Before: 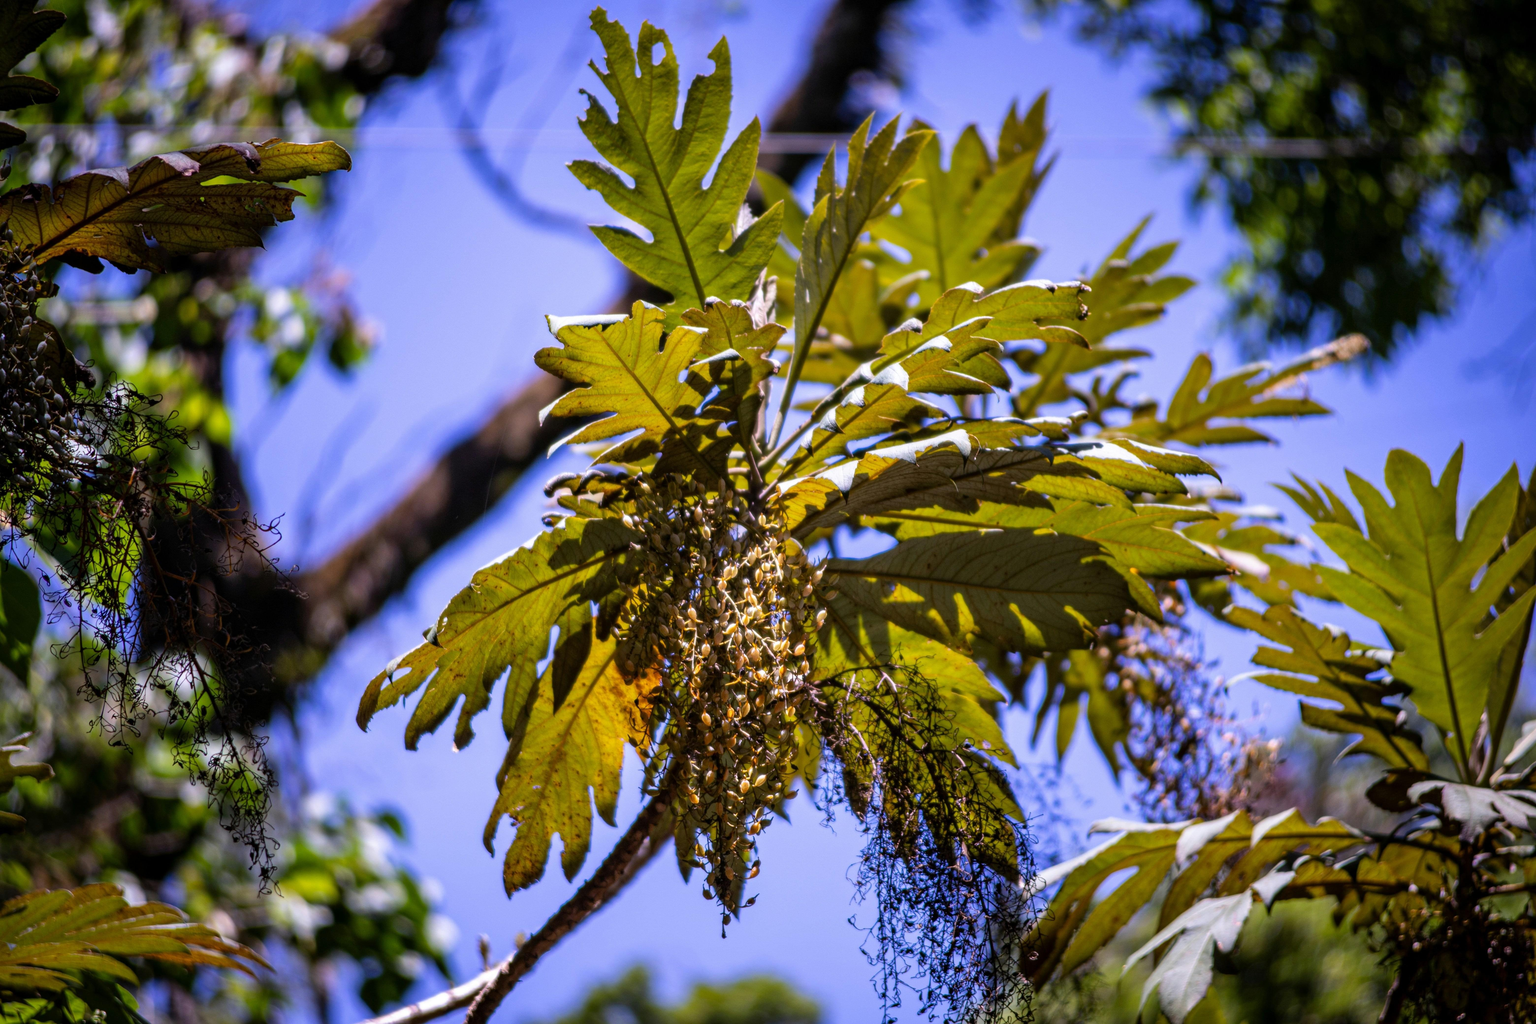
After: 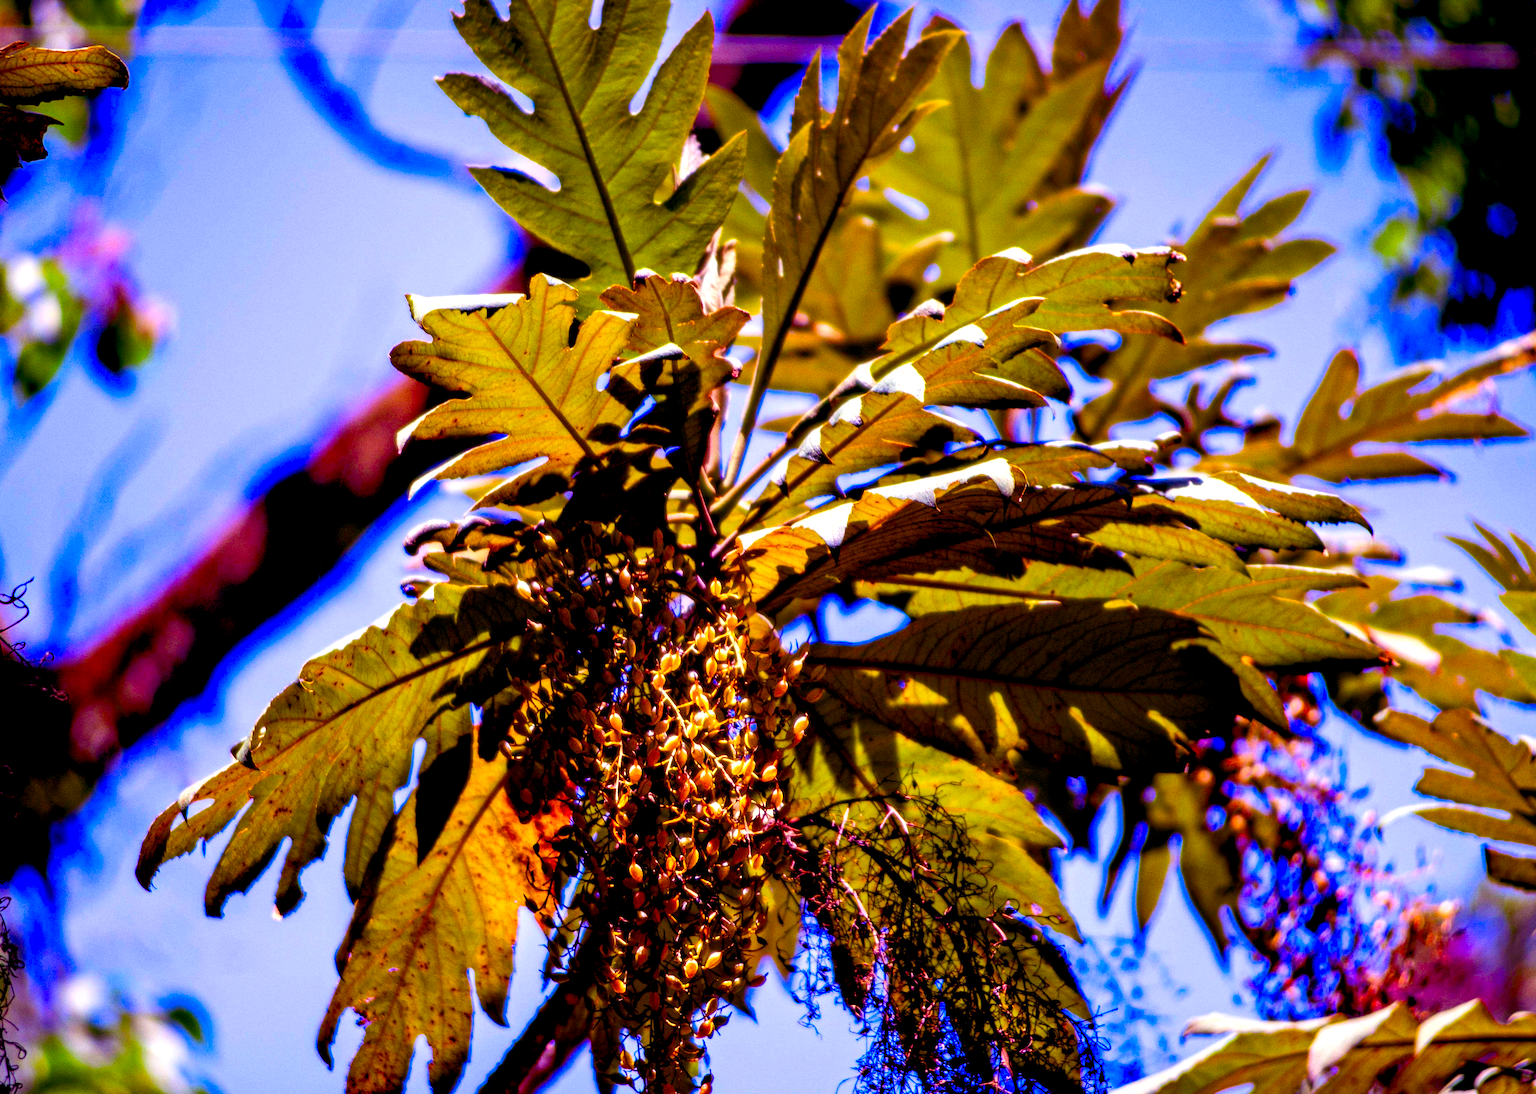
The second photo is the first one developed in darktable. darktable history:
base curve: preserve colors none
color balance rgb: shadows lift › luminance -21.66%, shadows lift › chroma 8.98%, shadows lift › hue 283.37°, power › chroma 1.55%, power › hue 25.59°, highlights gain › luminance 6.08%, highlights gain › chroma 2.55%, highlights gain › hue 90°, global offset › luminance -0.87%, perceptual saturation grading › global saturation 27.49%, perceptual saturation grading › highlights -28.39%, perceptual saturation grading › mid-tones 15.22%, perceptual saturation grading › shadows 33.98%, perceptual brilliance grading › highlights 10%, perceptual brilliance grading › mid-tones 5%
color correction: saturation 1.8
crop and rotate: left 17.046%, top 10.659%, right 12.989%, bottom 14.553%
grain: coarseness 0.09 ISO
exposure: black level correction 0.012, compensate highlight preservation false
